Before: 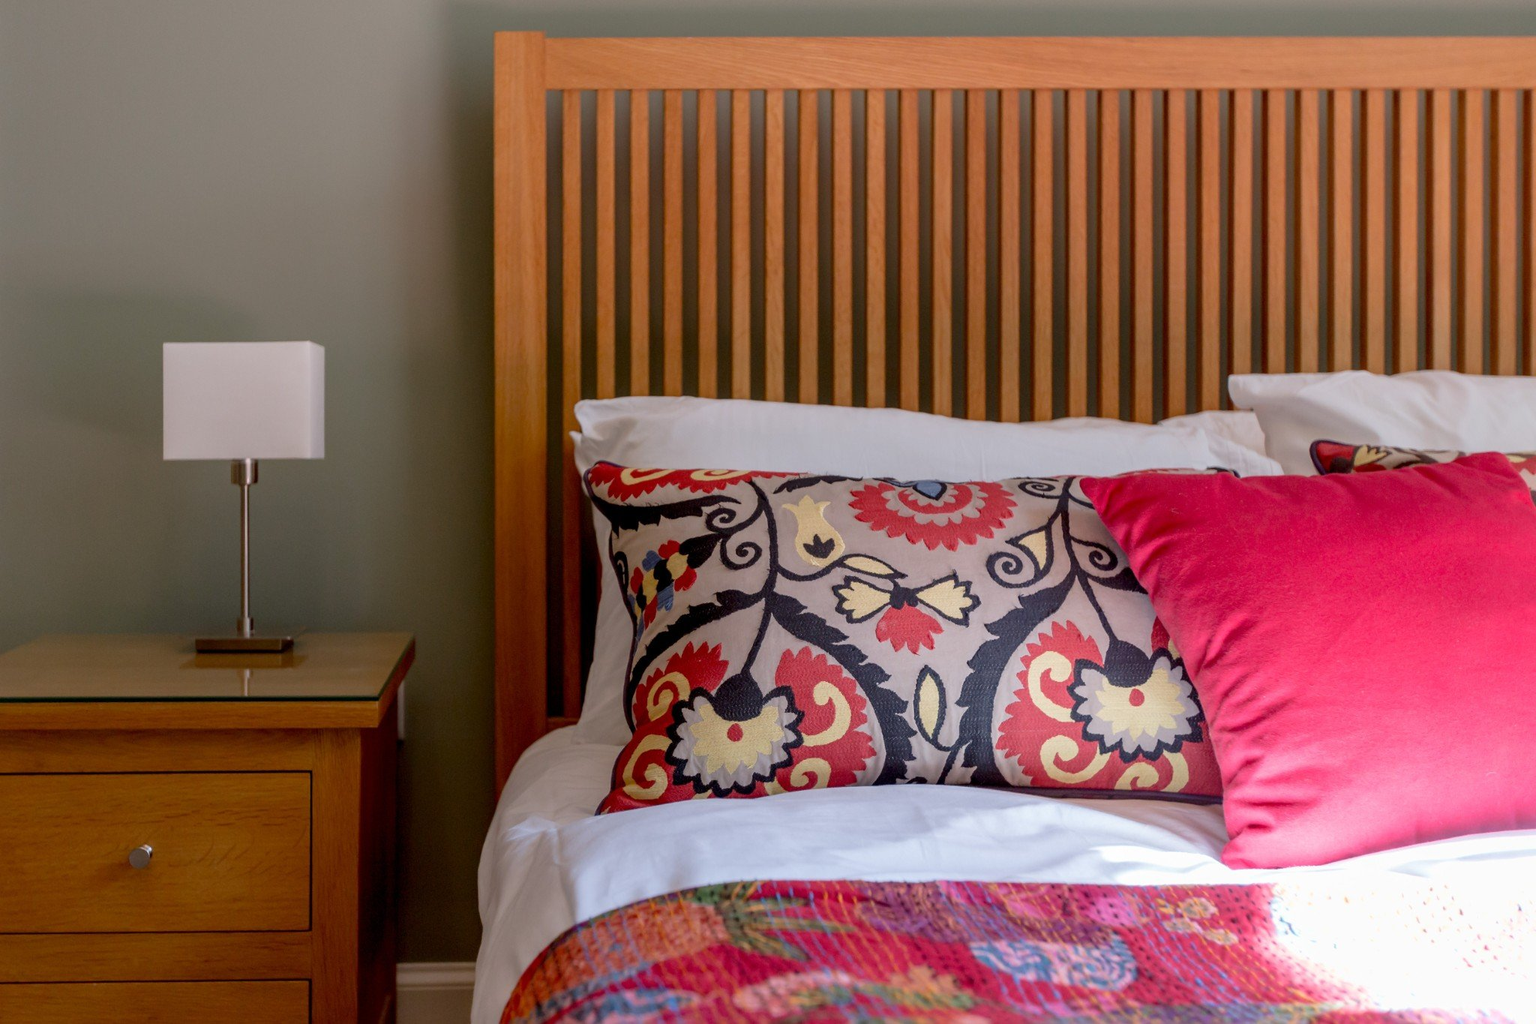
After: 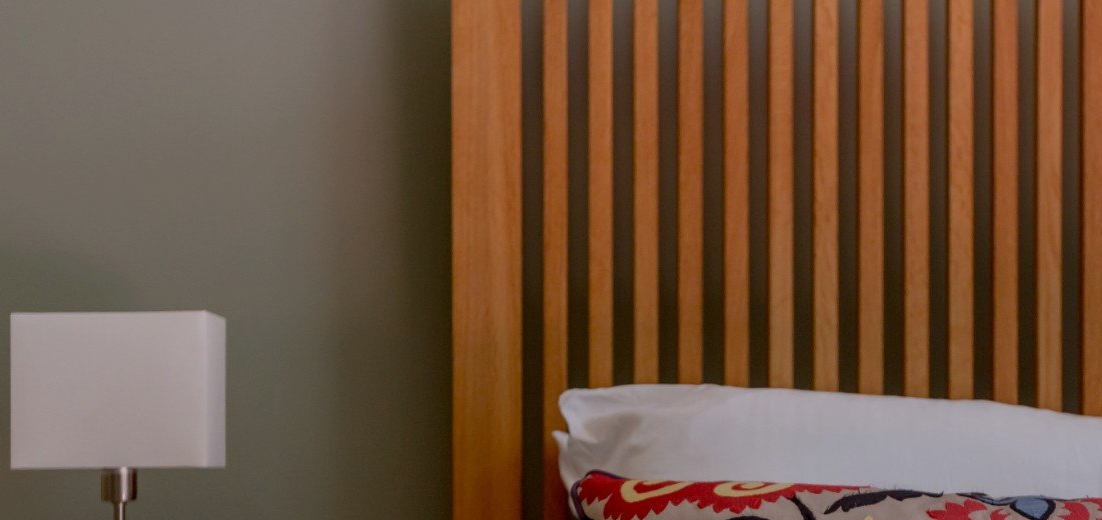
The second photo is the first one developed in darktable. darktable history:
crop: left 10.142%, top 10.552%, right 36.047%, bottom 51.328%
exposure: exposure -0.349 EV, compensate highlight preservation false
